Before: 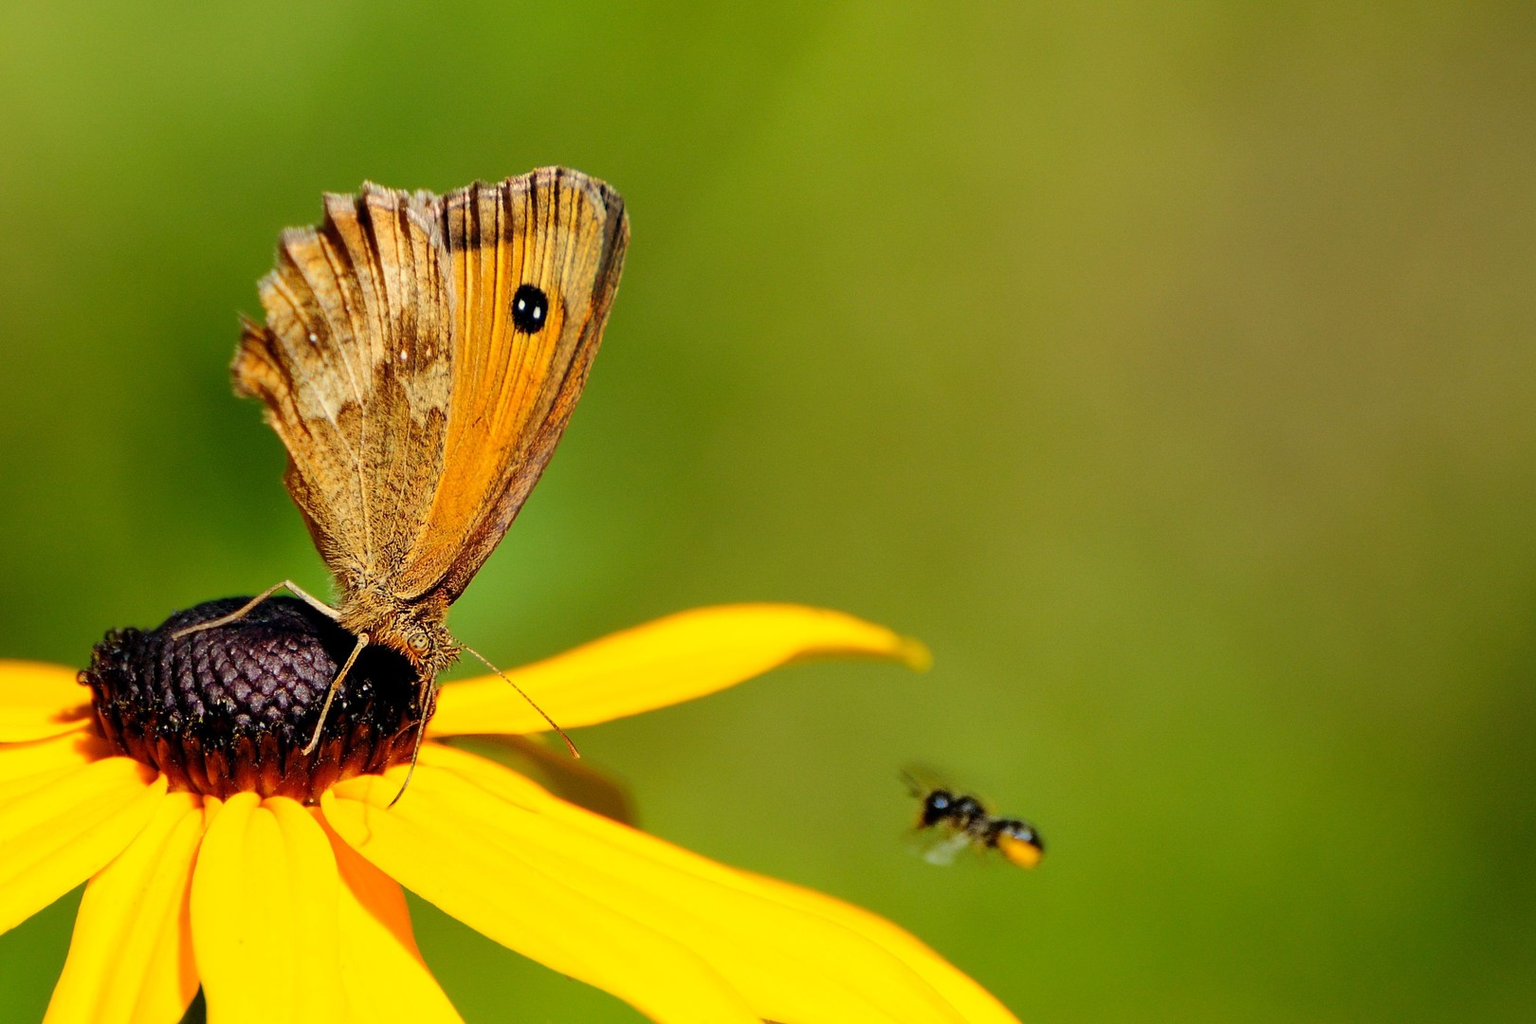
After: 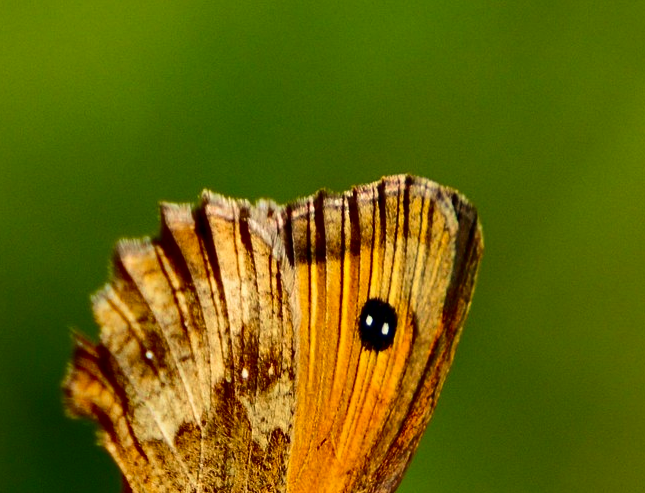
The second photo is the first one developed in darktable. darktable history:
crop and rotate: left 11.184%, top 0.112%, right 48.95%, bottom 54.239%
tone equalizer: on, module defaults
velvia: on, module defaults
contrast brightness saturation: contrast 0.194, brightness -0.221, saturation 0.119
